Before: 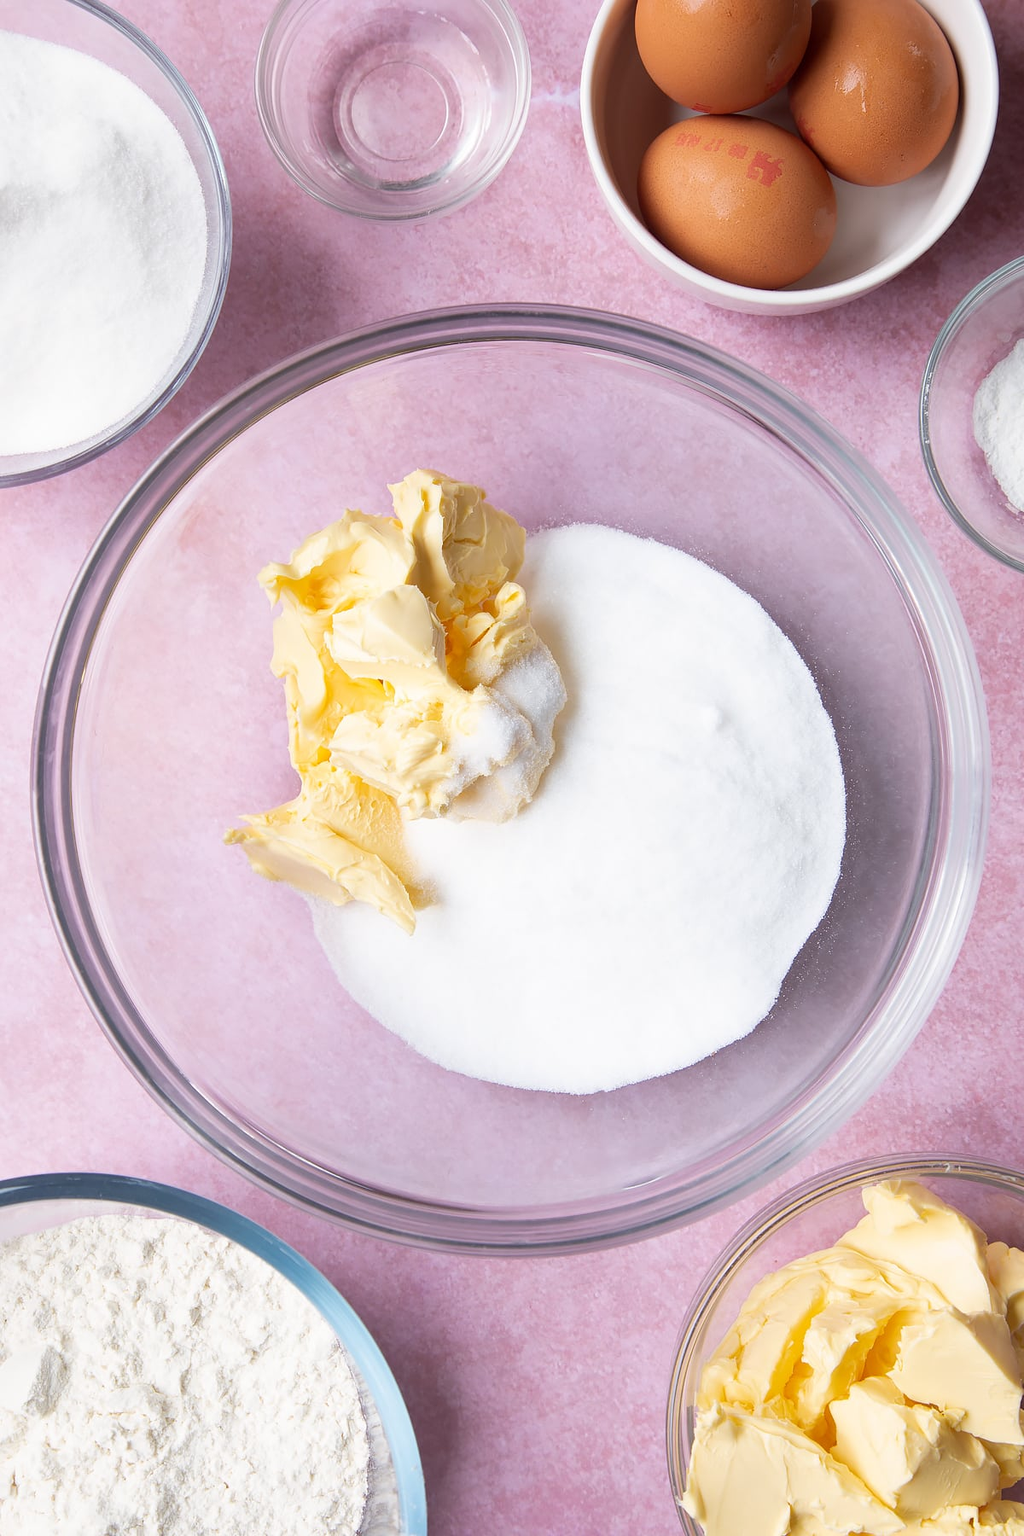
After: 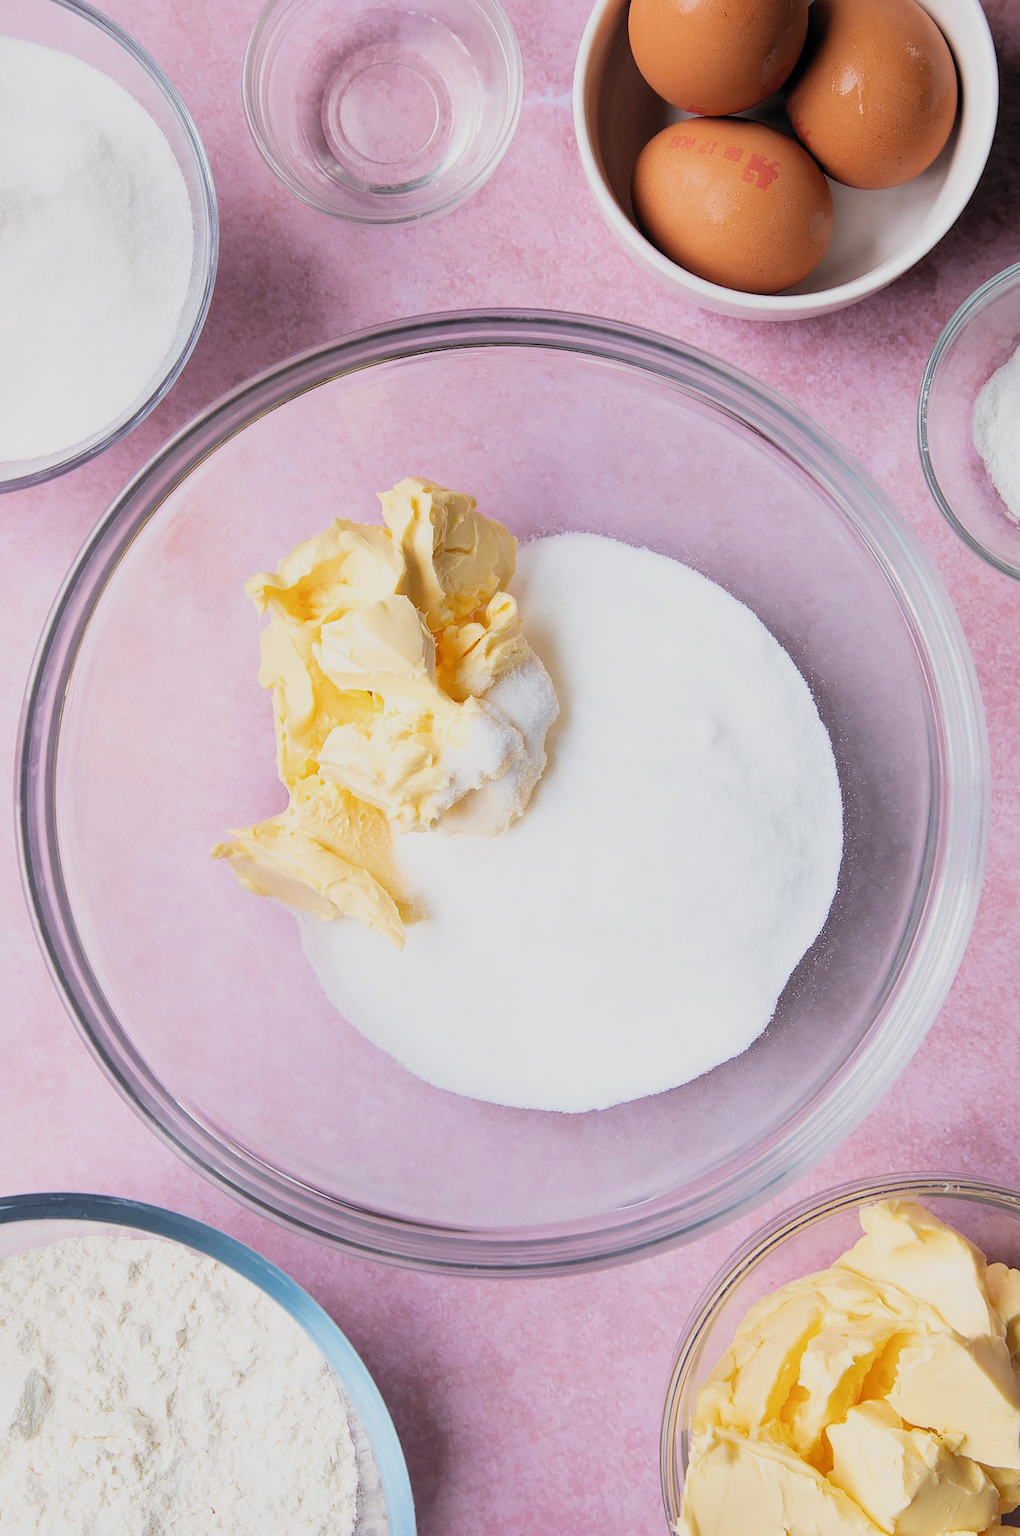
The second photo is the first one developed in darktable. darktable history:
crop: left 1.677%, right 0.283%, bottom 1.636%
filmic rgb: black relative exposure -5.03 EV, white relative exposure 3.96 EV, hardness 2.9, contrast 1.183, highlights saturation mix -28.6%, color science v6 (2022)
